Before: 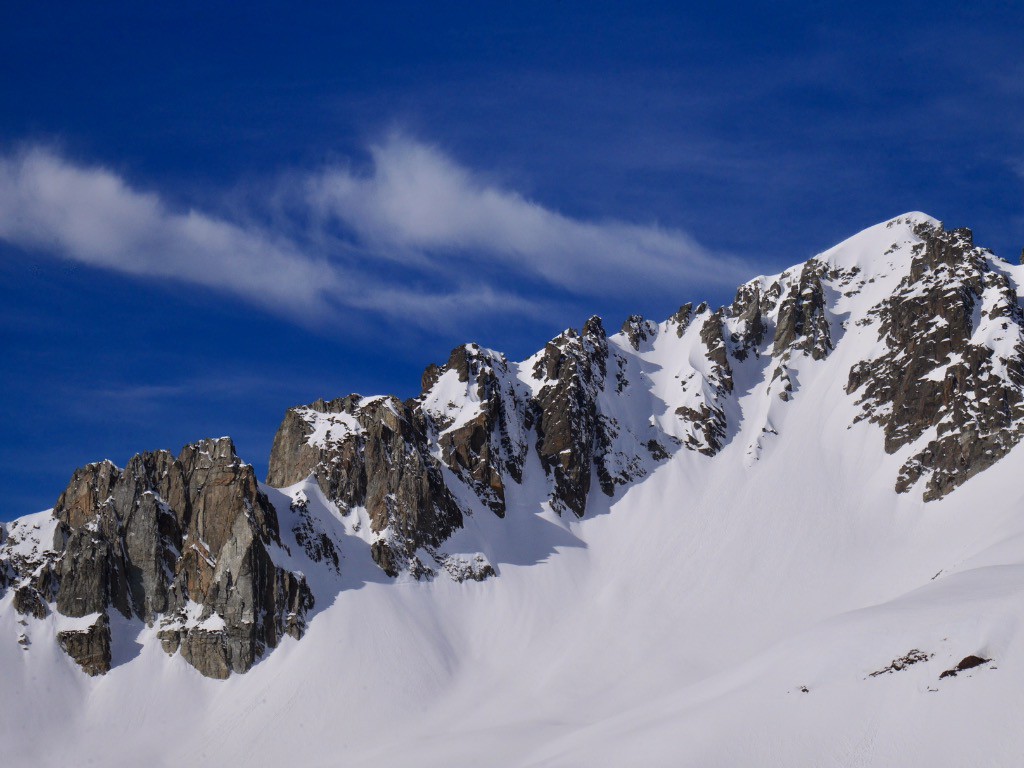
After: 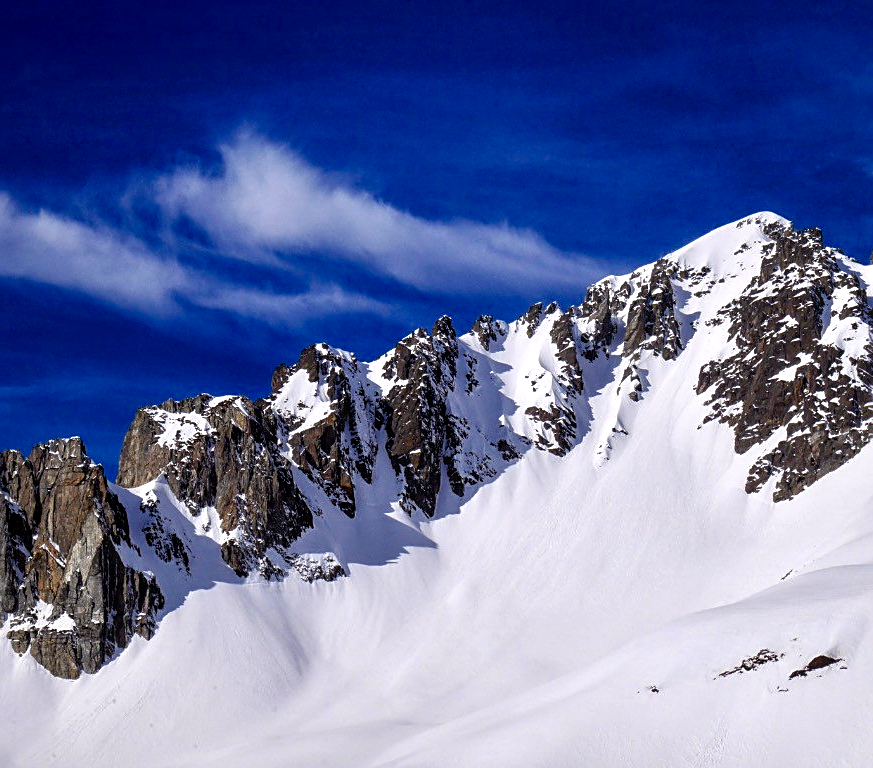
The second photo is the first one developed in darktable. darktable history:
exposure: black level correction 0.007, compensate highlight preservation false
crop and rotate: left 14.673%
color balance rgb: shadows lift › chroma 3.11%, shadows lift › hue 280.41°, perceptual saturation grading › global saturation 23.58%, perceptual saturation grading › highlights -24.447%, perceptual saturation grading › mid-tones 24.085%, perceptual saturation grading › shadows 40.078%, perceptual brilliance grading › global brilliance 21.298%, perceptual brilliance grading › shadows -35.853%
local contrast: on, module defaults
sharpen: on, module defaults
